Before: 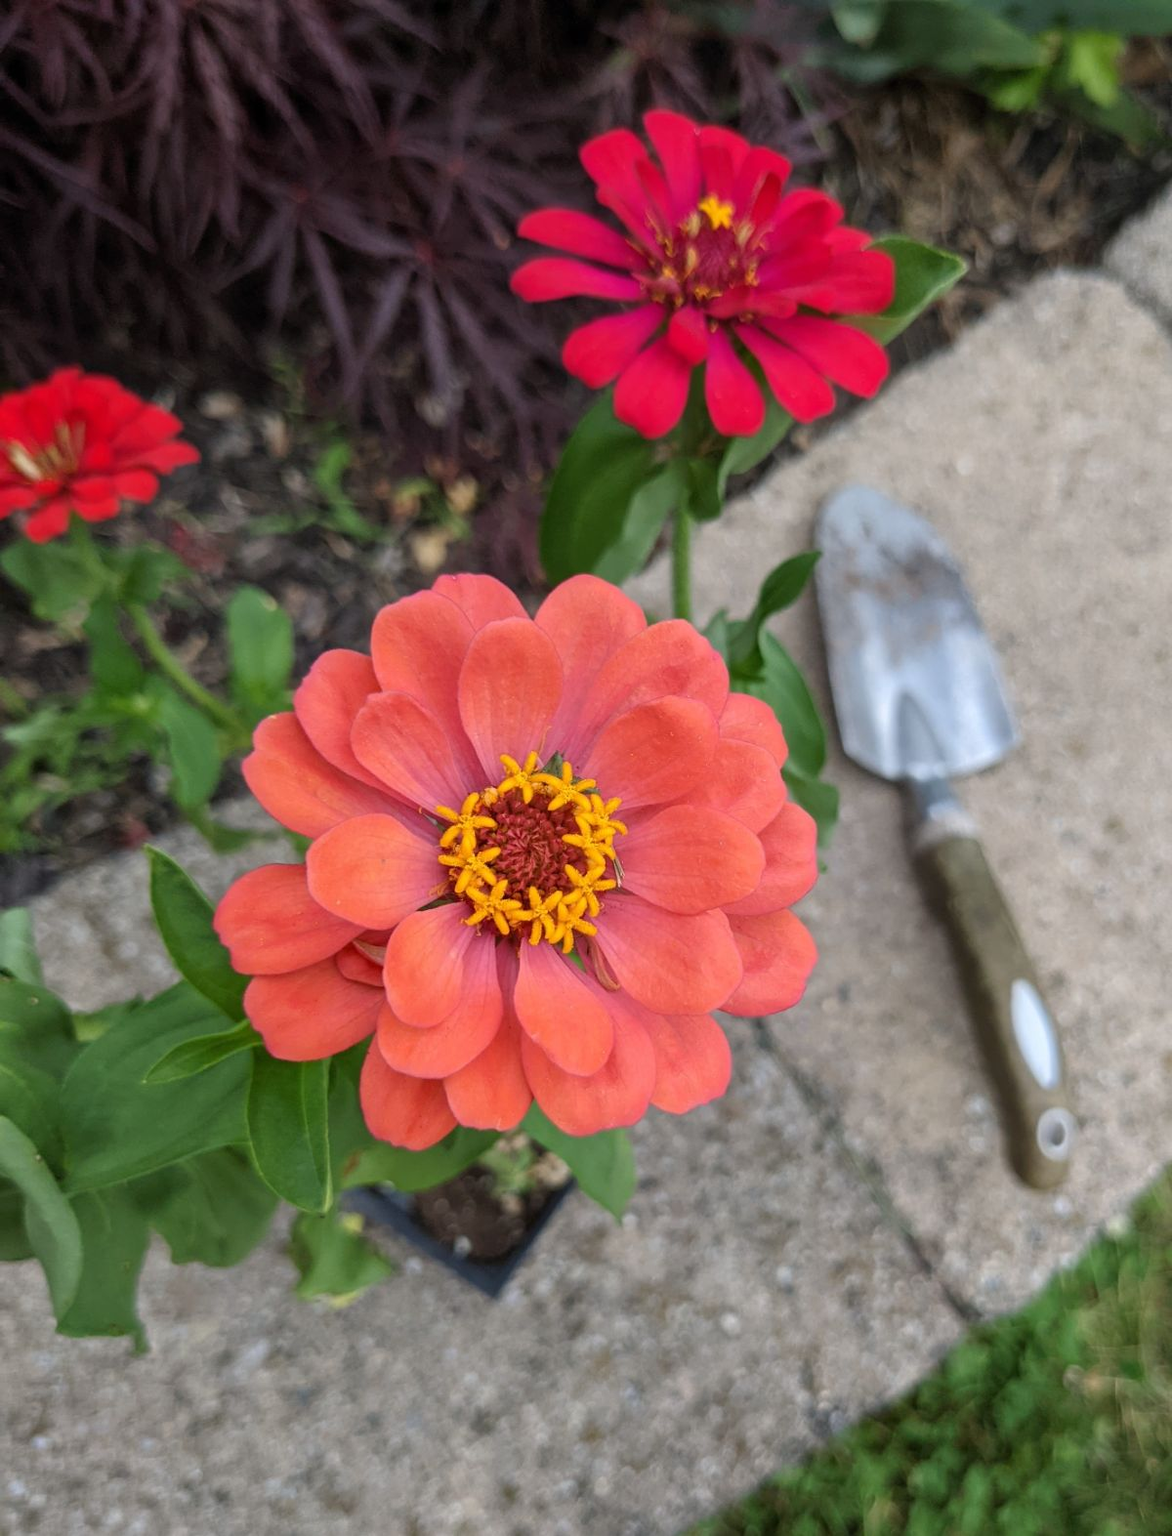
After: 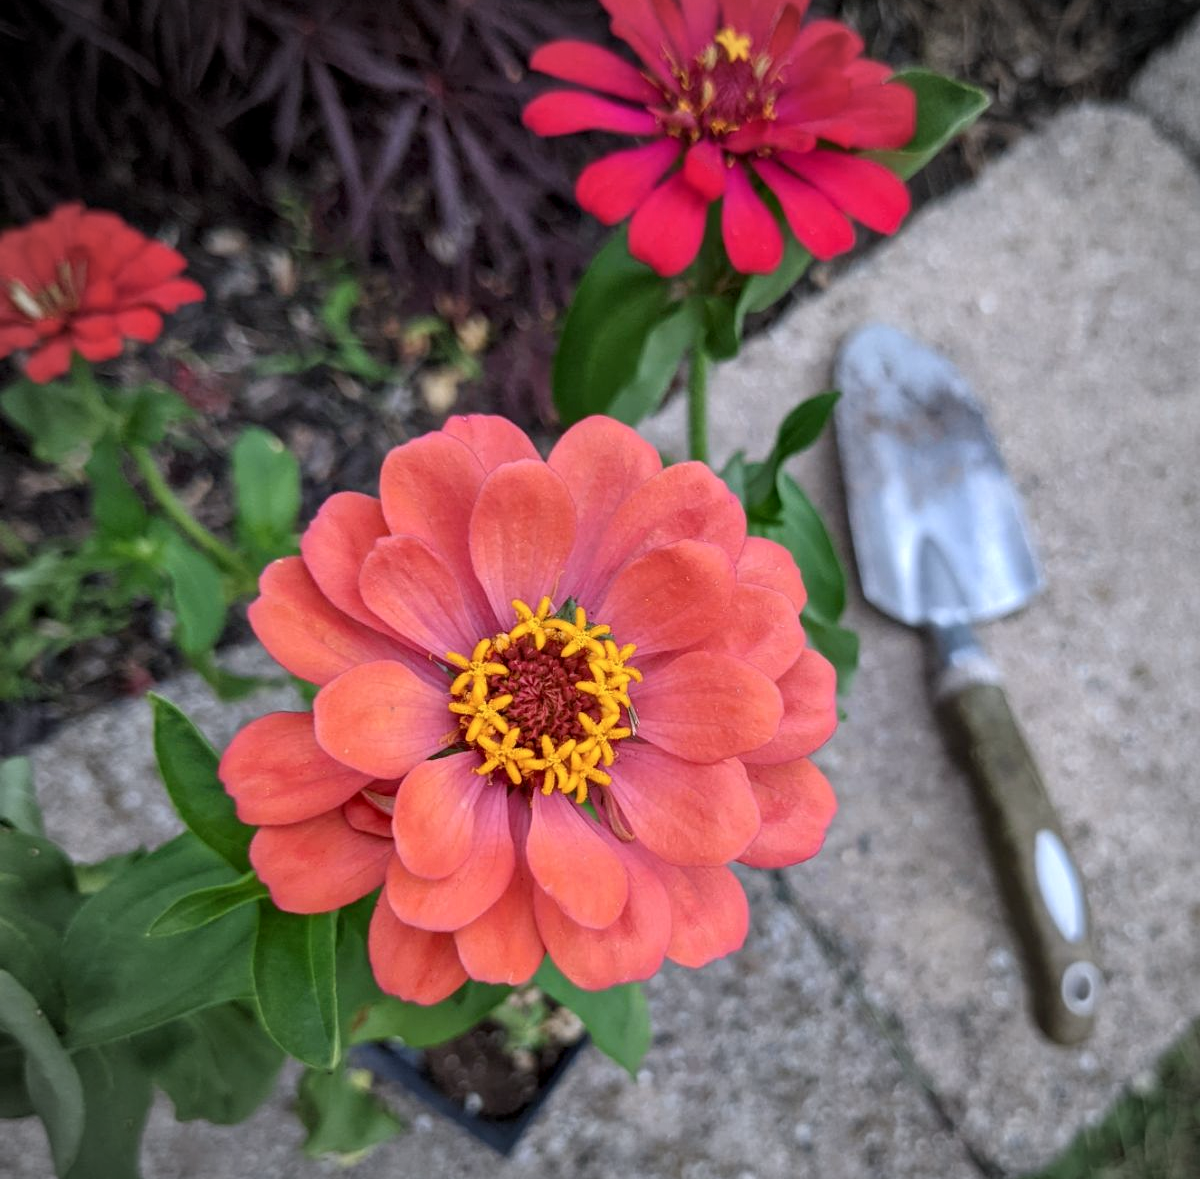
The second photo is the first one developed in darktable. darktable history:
contrast equalizer: octaves 7, y [[0.6 ×6], [0.55 ×6], [0 ×6], [0 ×6], [0 ×6]], mix 0.3
crop: top 11.038%, bottom 13.962%
color calibration: illuminant as shot in camera, x 0.358, y 0.373, temperature 4628.91 K
white balance: red 0.988, blue 1.017
vignetting: on, module defaults
local contrast: highlights 100%, shadows 100%, detail 120%, midtone range 0.2
